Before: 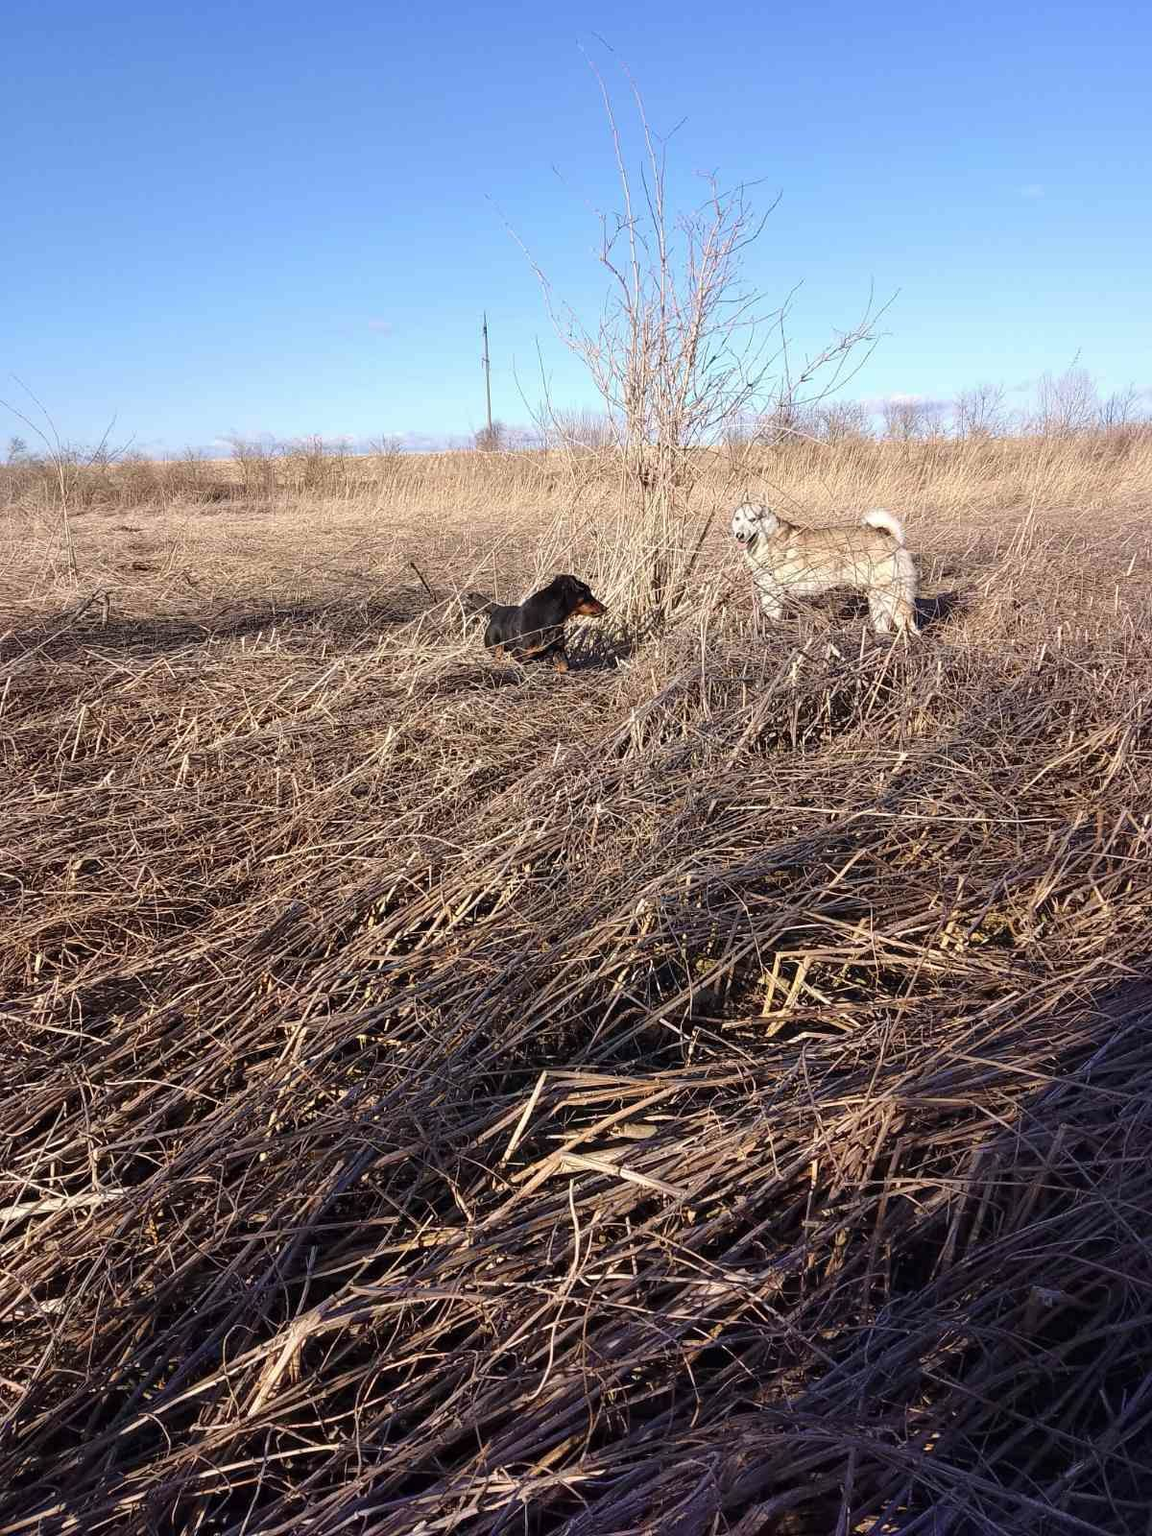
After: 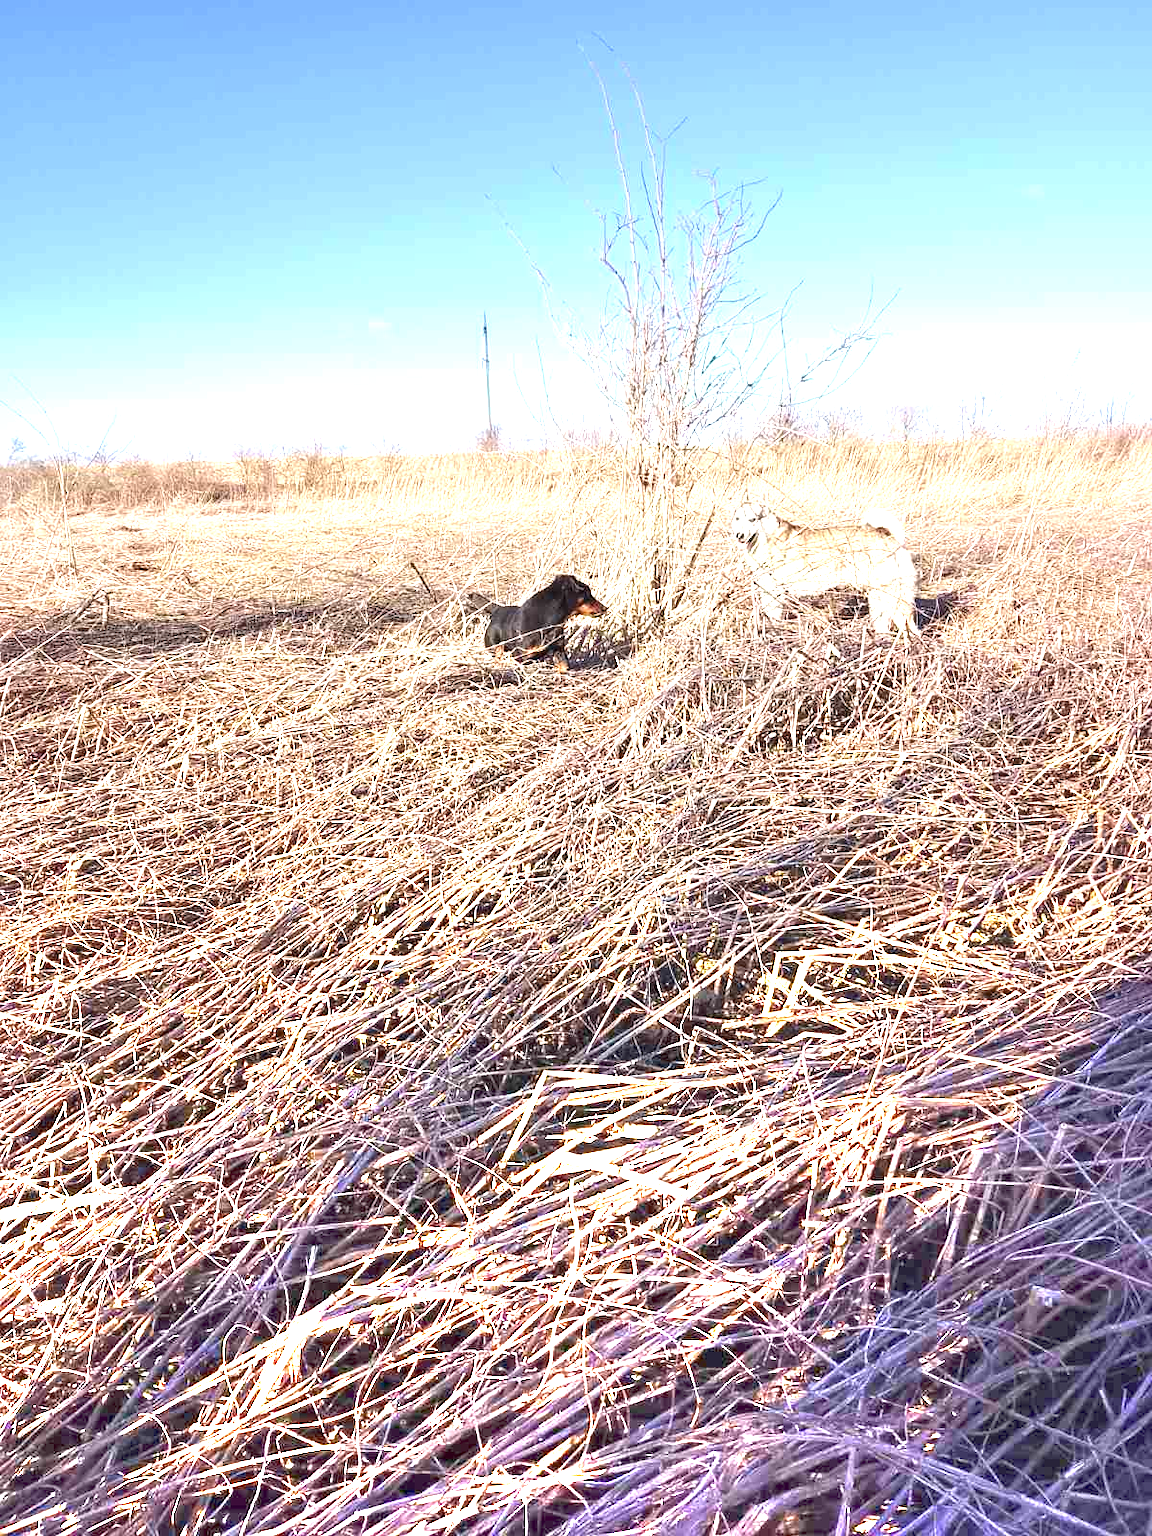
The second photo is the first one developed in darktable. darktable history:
exposure: exposure 0.781 EV, compensate highlight preservation false
graduated density: density -3.9 EV
